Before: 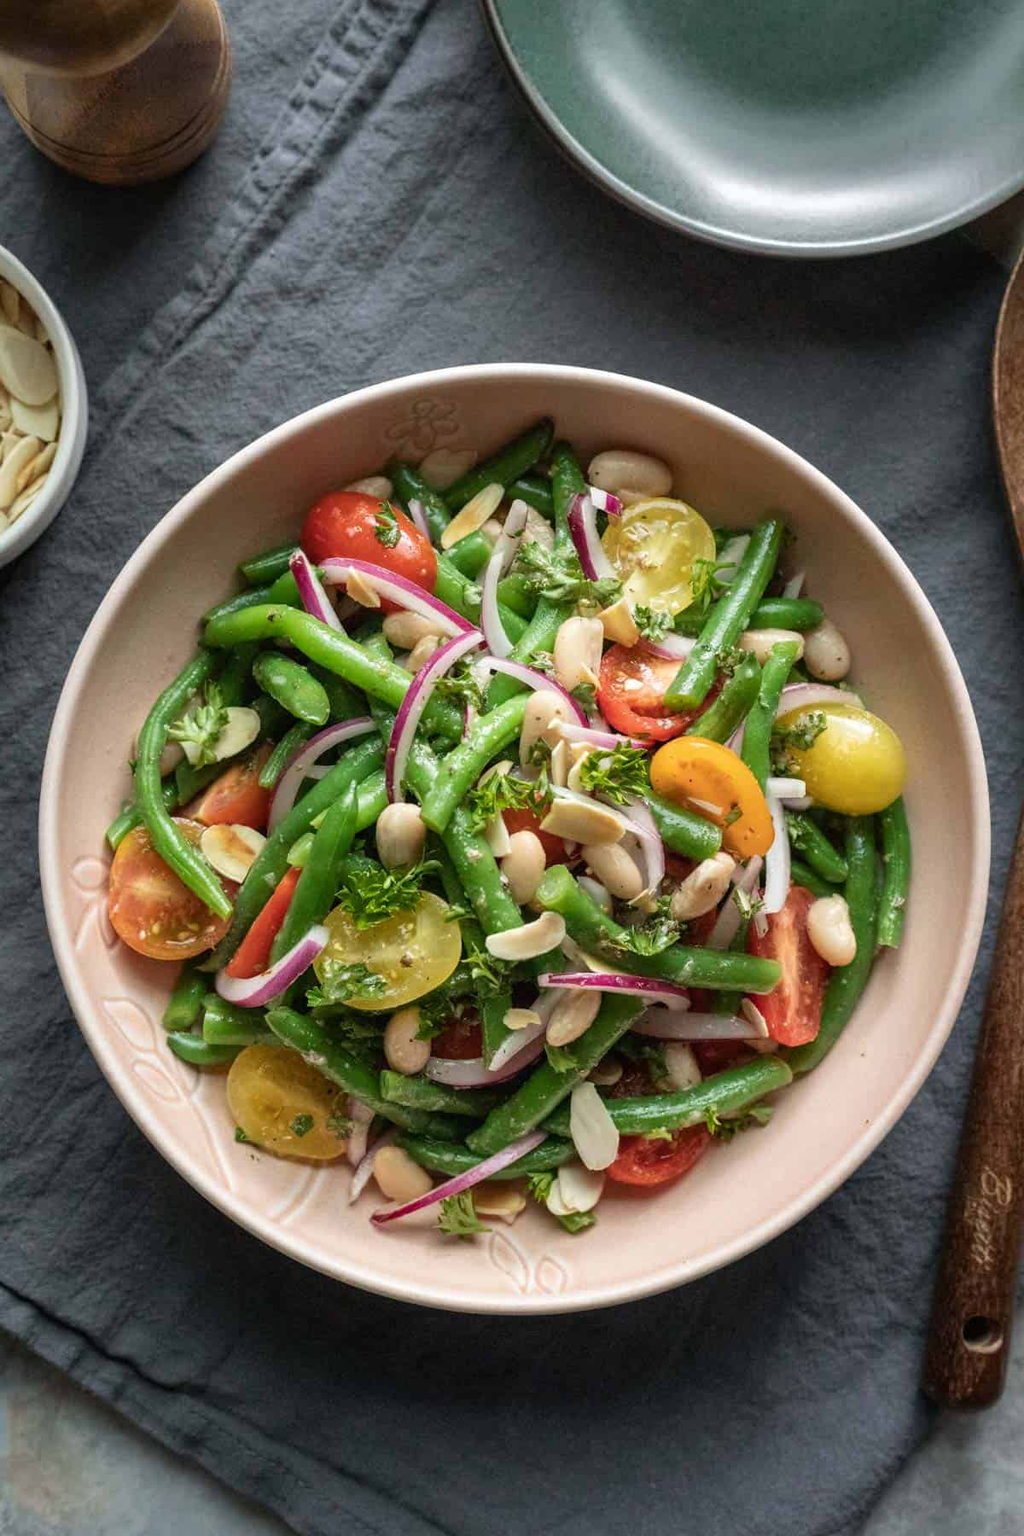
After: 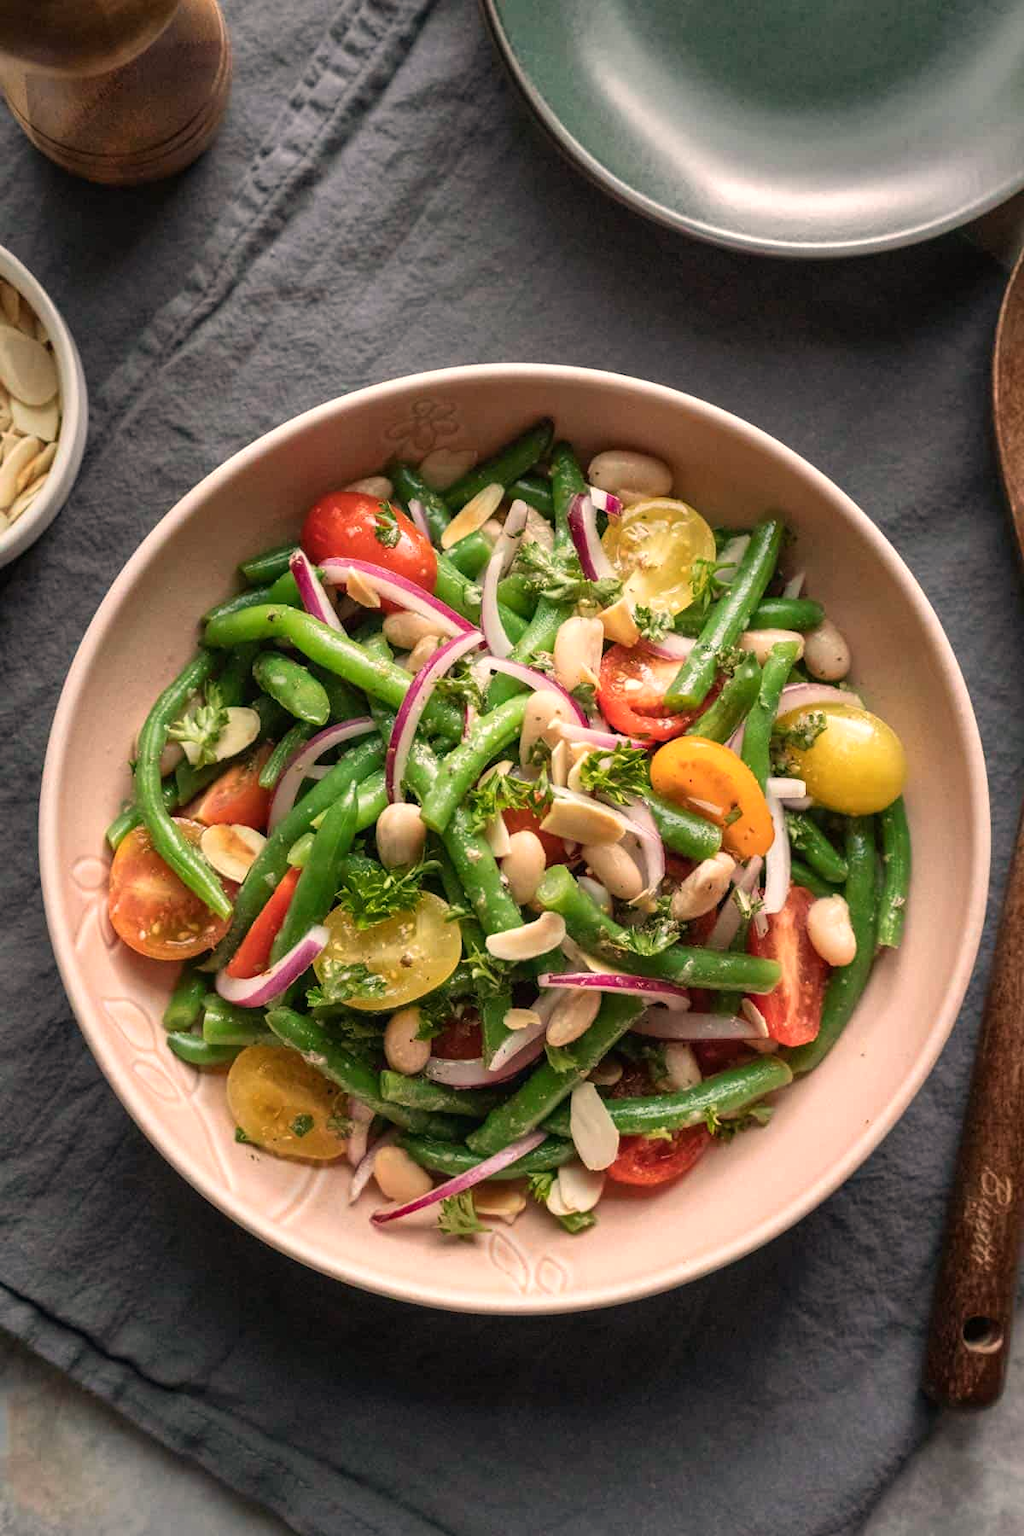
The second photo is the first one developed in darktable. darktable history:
white balance: red 1.127, blue 0.943
tone equalizer: on, module defaults
